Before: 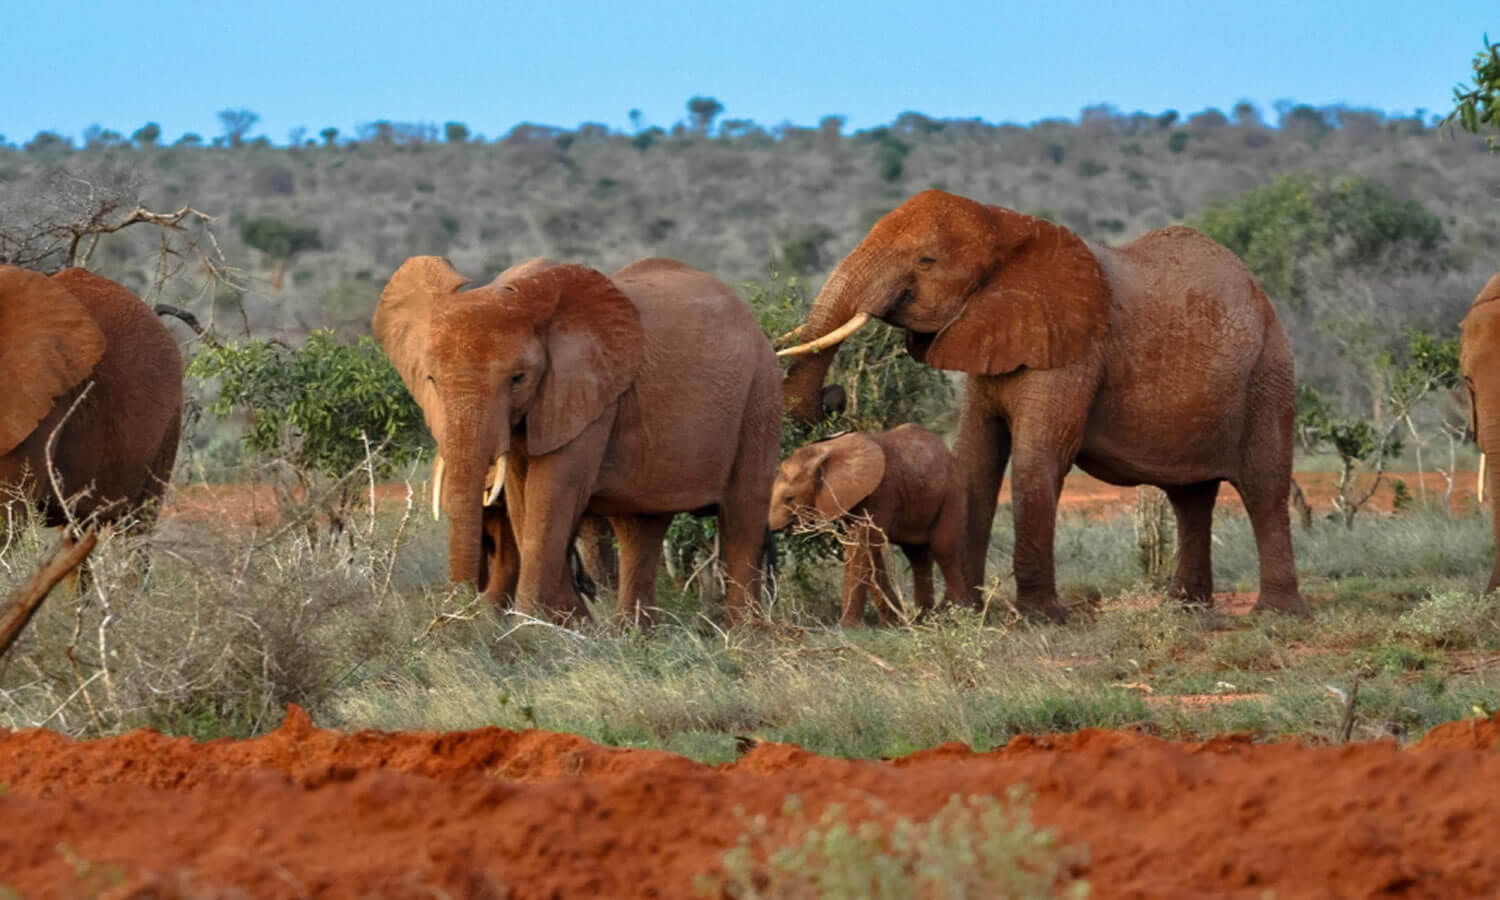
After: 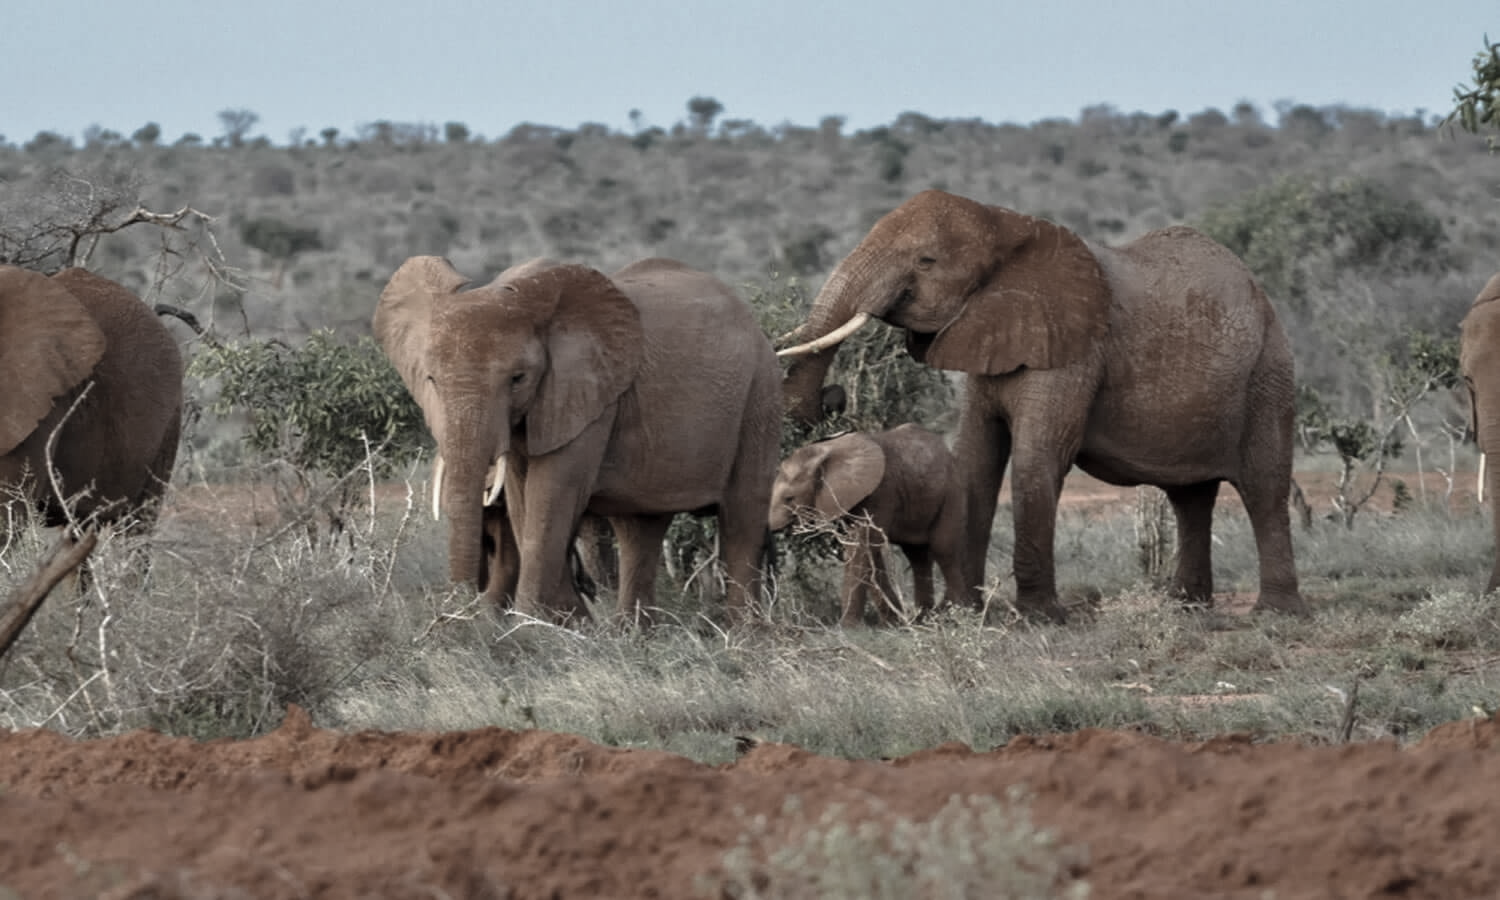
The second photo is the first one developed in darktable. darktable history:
color correction: saturation 0.2
velvia: strength 32%, mid-tones bias 0.2
